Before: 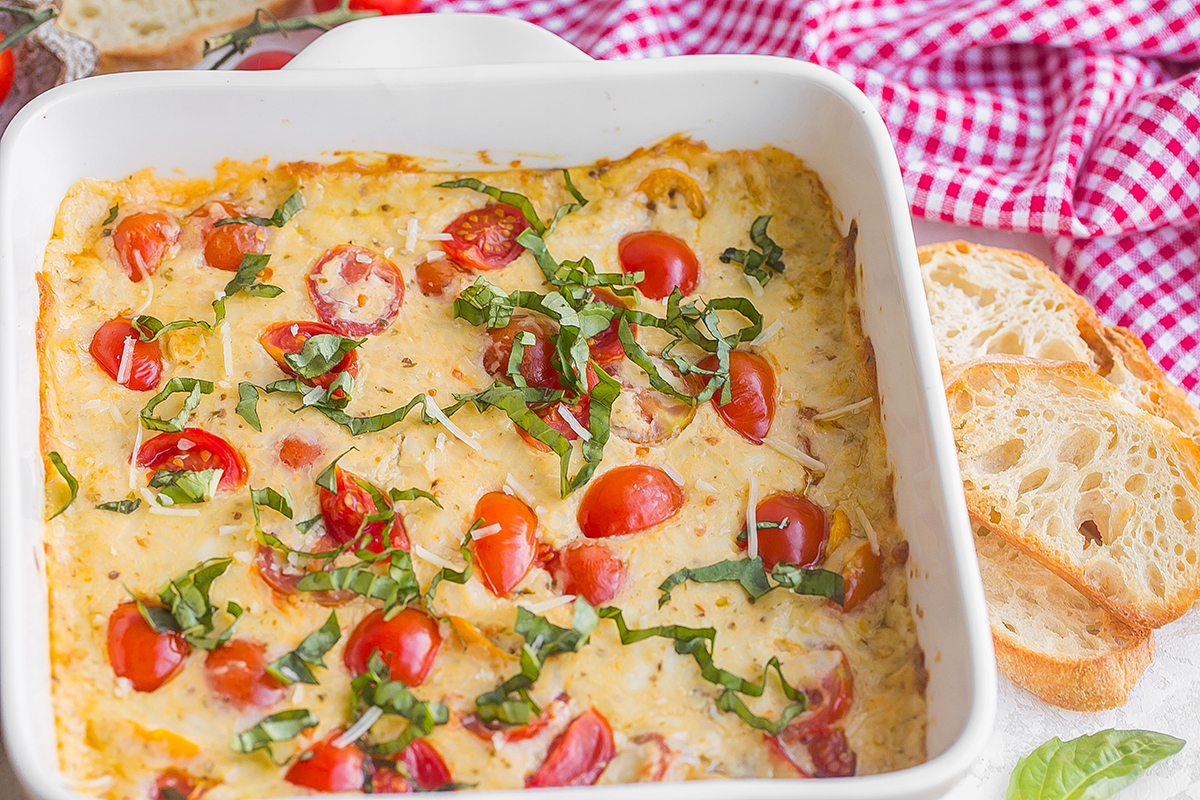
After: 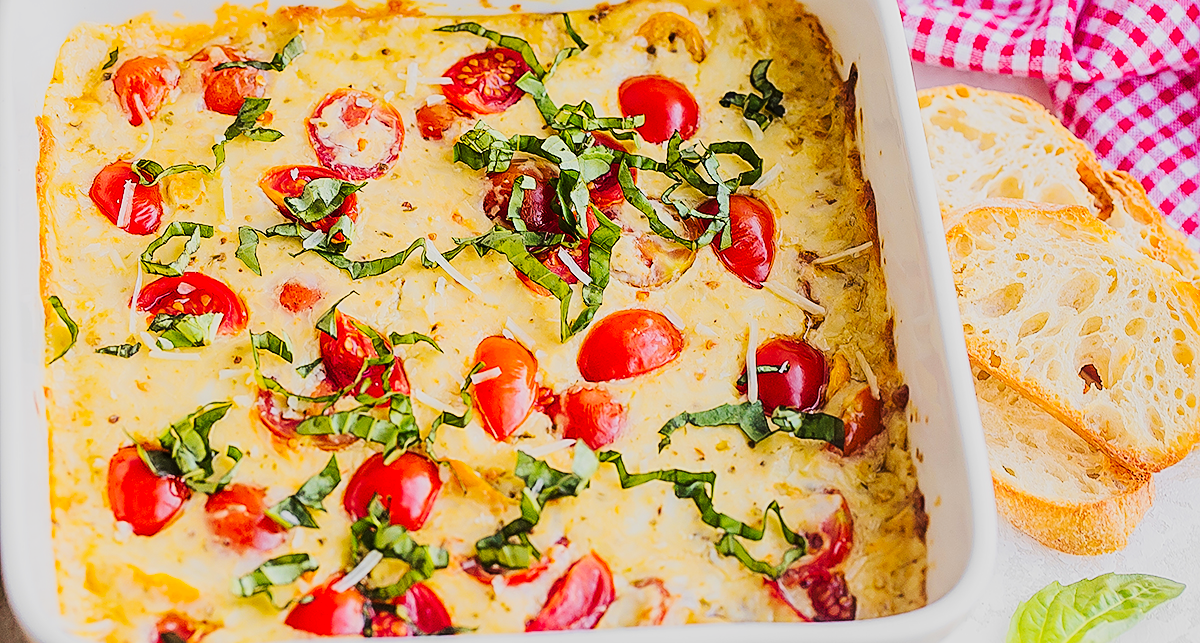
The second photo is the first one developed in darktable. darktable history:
contrast brightness saturation: contrast 0.07, brightness -0.129, saturation 0.059
tone equalizer: -7 EV 0.164 EV, -6 EV 0.59 EV, -5 EV 1.15 EV, -4 EV 1.36 EV, -3 EV 1.13 EV, -2 EV 0.6 EV, -1 EV 0.151 EV, edges refinement/feathering 500, mask exposure compensation -1.57 EV, preserve details no
sharpen: on, module defaults
exposure: black level correction -0.016, exposure -1.105 EV, compensate highlight preservation false
local contrast: highlights 102%, shadows 99%, detail 120%, midtone range 0.2
tone curve: curves: ch0 [(0, 0) (0.003, 0.008) (0.011, 0.011) (0.025, 0.018) (0.044, 0.028) (0.069, 0.039) (0.1, 0.056) (0.136, 0.081) (0.177, 0.118) (0.224, 0.164) (0.277, 0.223) (0.335, 0.3) (0.399, 0.399) (0.468, 0.51) (0.543, 0.618) (0.623, 0.71) (0.709, 0.79) (0.801, 0.865) (0.898, 0.93) (1, 1)], preserve colors none
crop and rotate: top 19.576%
